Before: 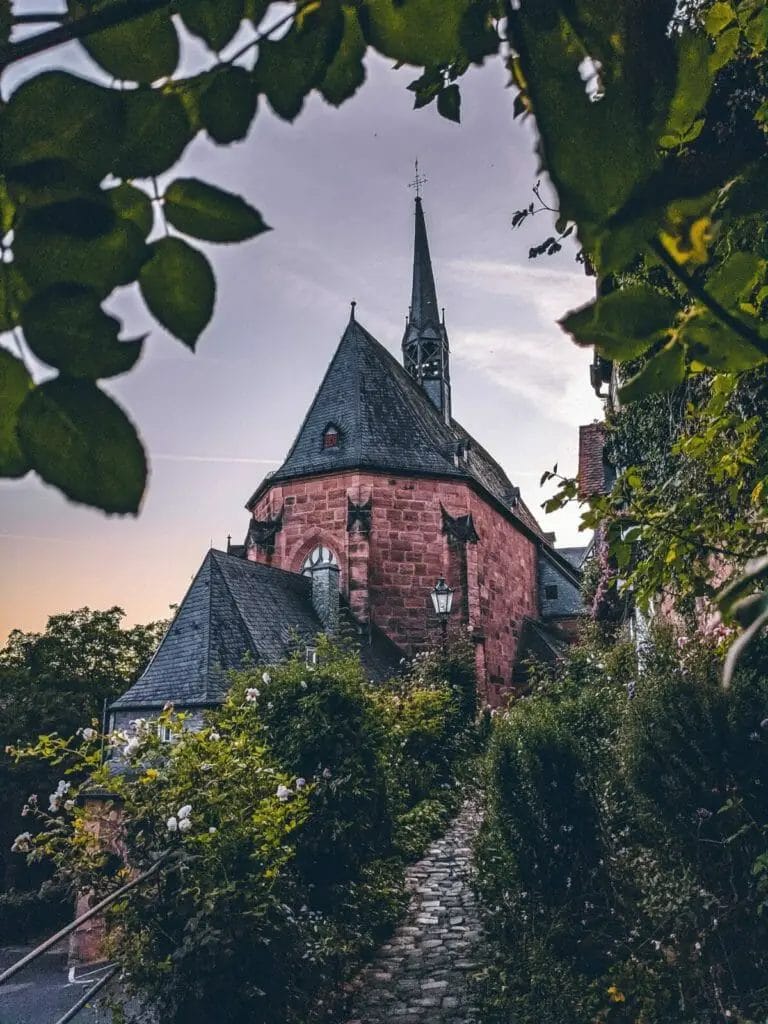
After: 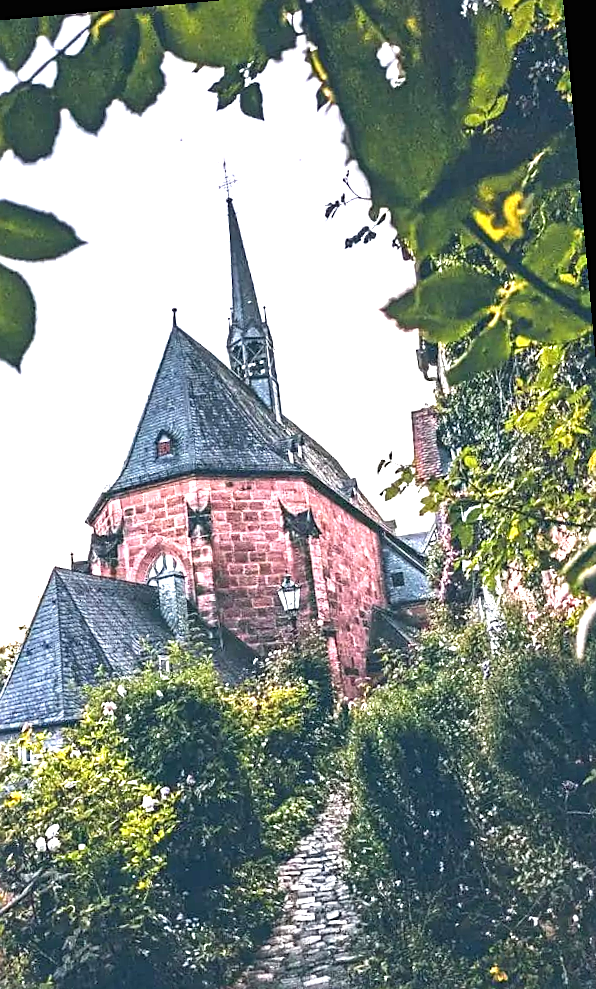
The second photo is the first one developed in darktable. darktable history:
rotate and perspective: rotation -5.2°, automatic cropping off
sharpen: on, module defaults
exposure: black level correction 0, exposure 1.9 EV, compensate highlight preservation false
crop and rotate: left 24.034%, top 2.838%, right 6.406%, bottom 6.299%
